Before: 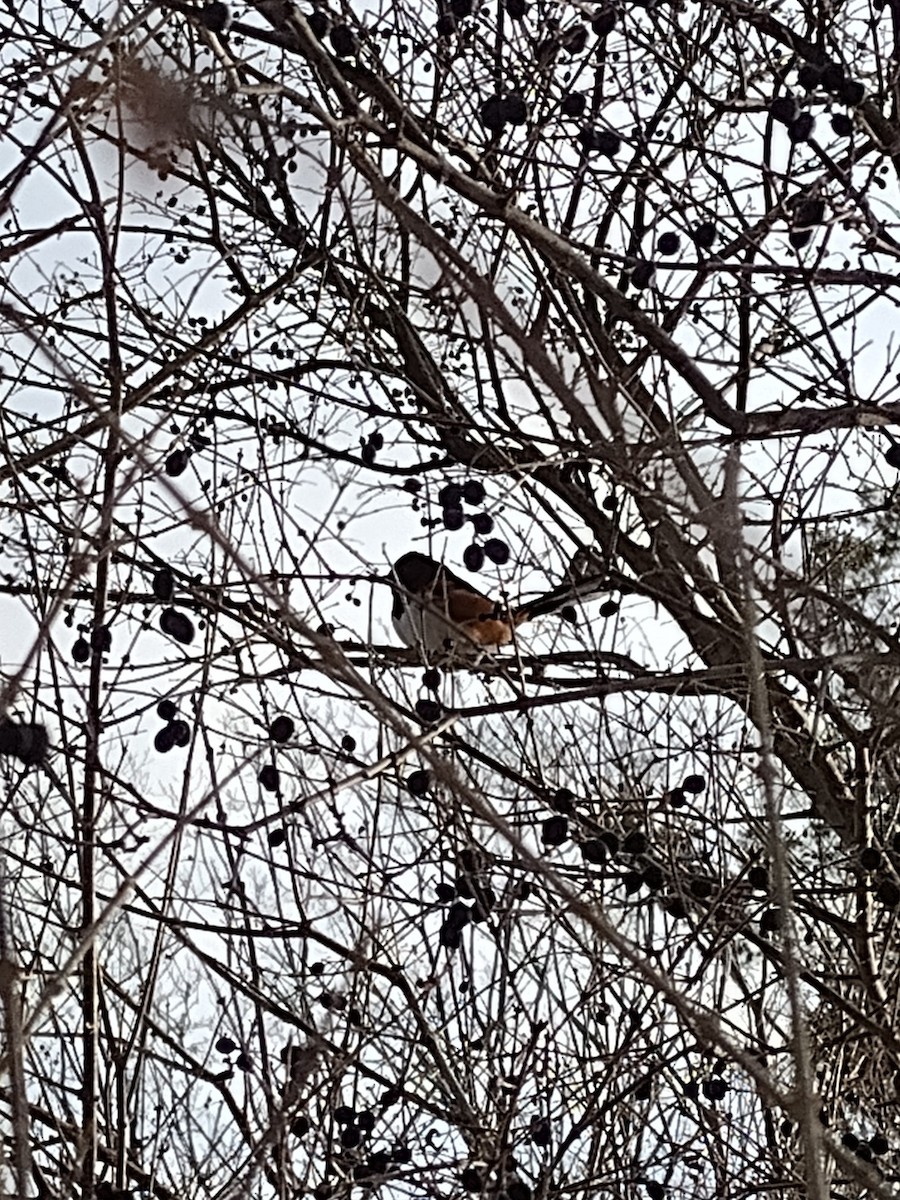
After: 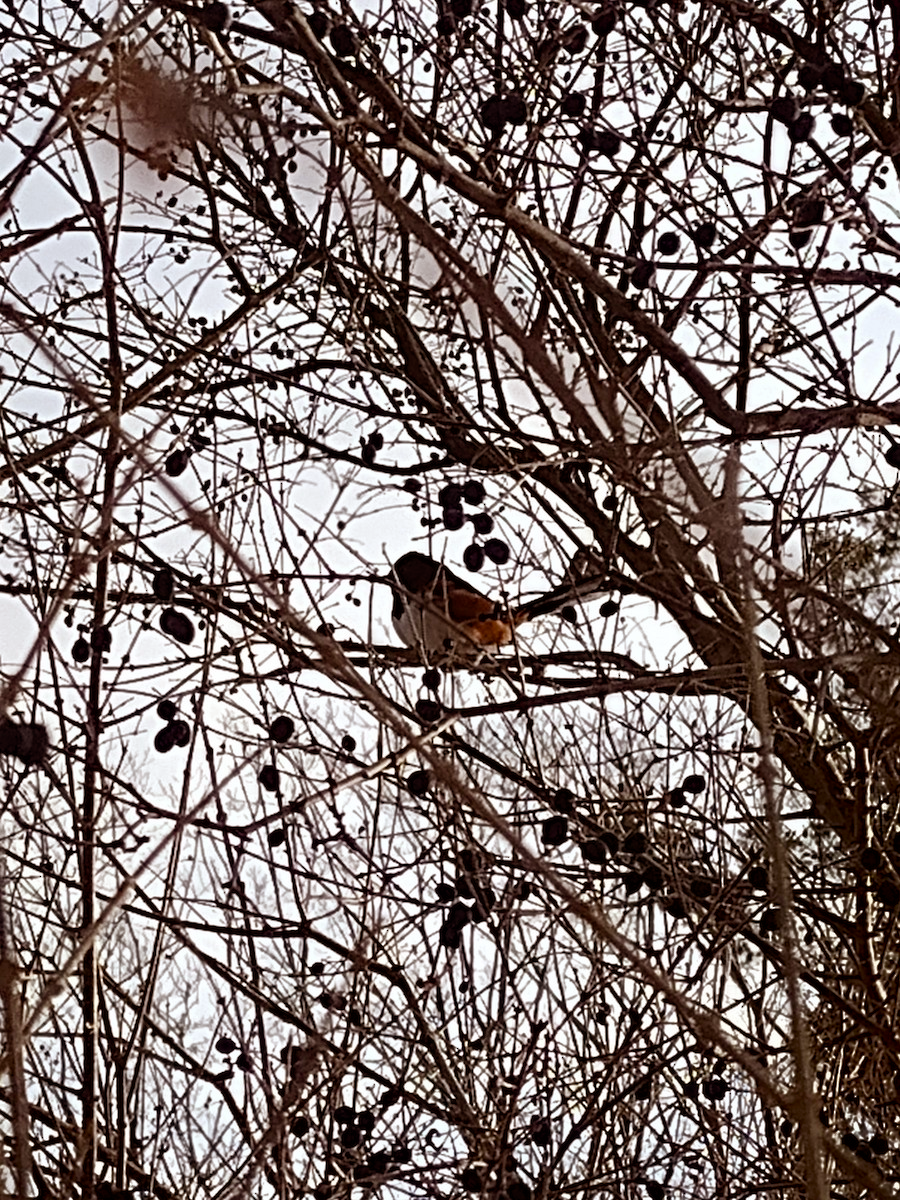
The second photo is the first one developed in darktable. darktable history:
color balance rgb: perceptual saturation grading › global saturation 20%, perceptual saturation grading › highlights -25%, perceptual saturation grading › shadows 25%
shadows and highlights: shadows -88.03, highlights -35.45, shadows color adjustment 99.15%, highlights color adjustment 0%, soften with gaussian
rgb levels: mode RGB, independent channels, levels [[0, 0.5, 1], [0, 0.521, 1], [0, 0.536, 1]]
